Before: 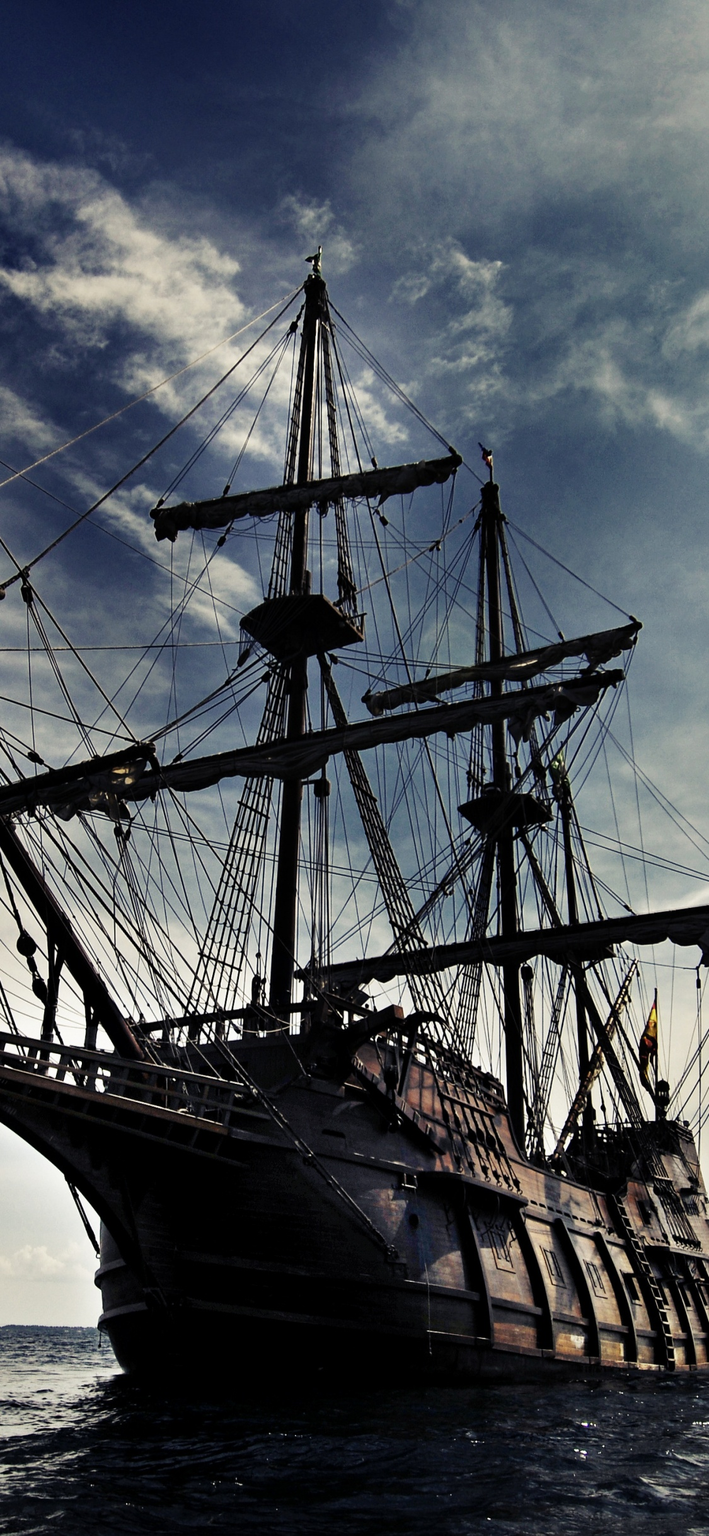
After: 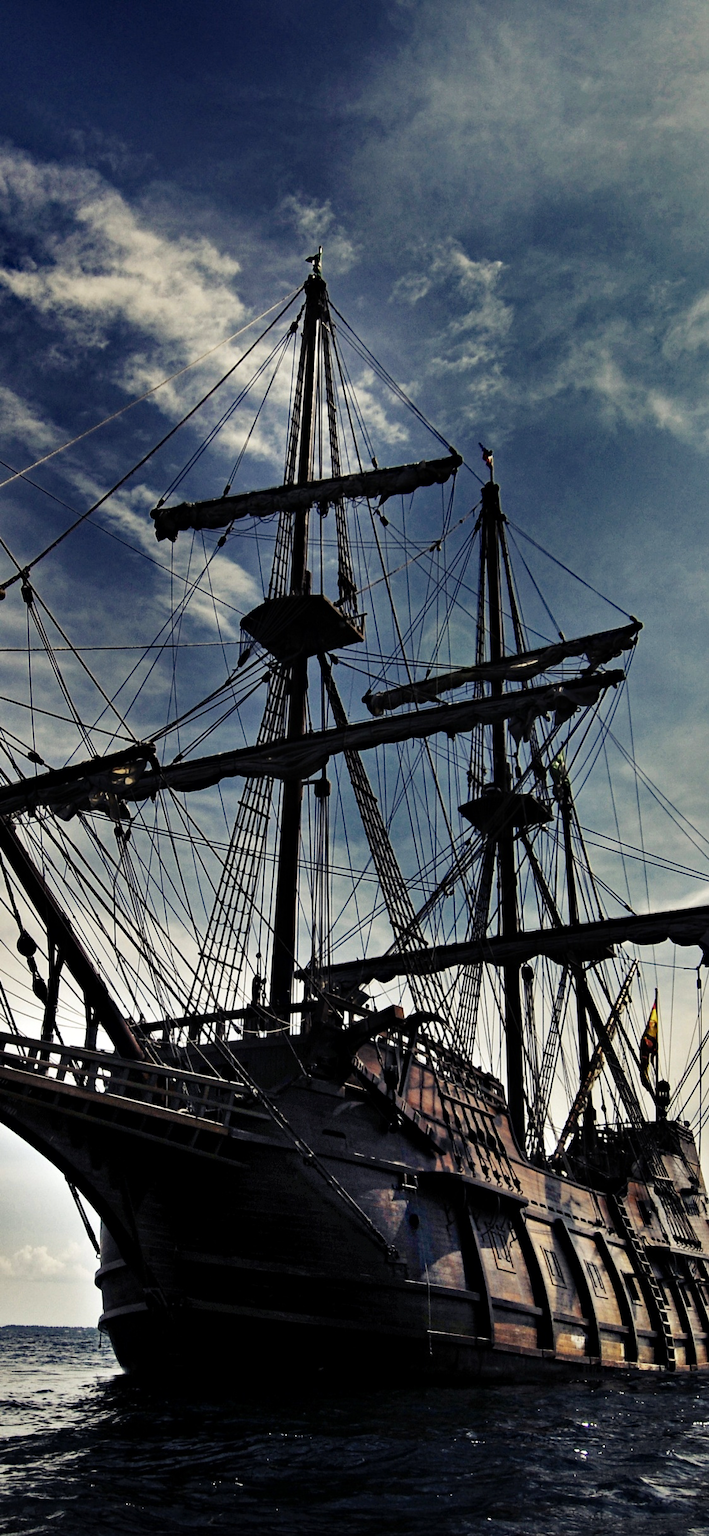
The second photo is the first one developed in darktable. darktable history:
haze removal: strength 0.292, distance 0.247, compatibility mode true, adaptive false
shadows and highlights: shadows 24.34, highlights -78.59, soften with gaussian
